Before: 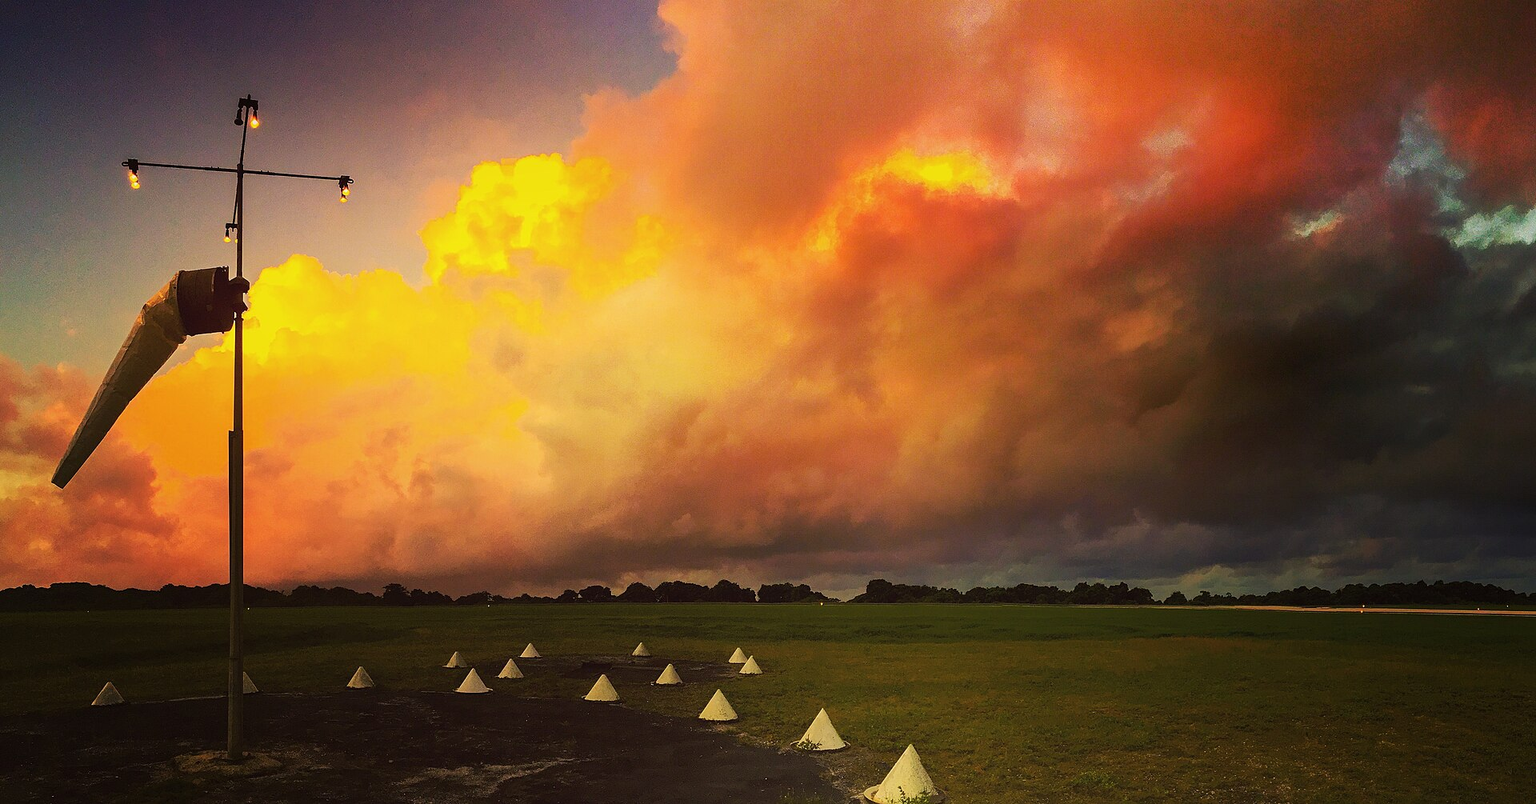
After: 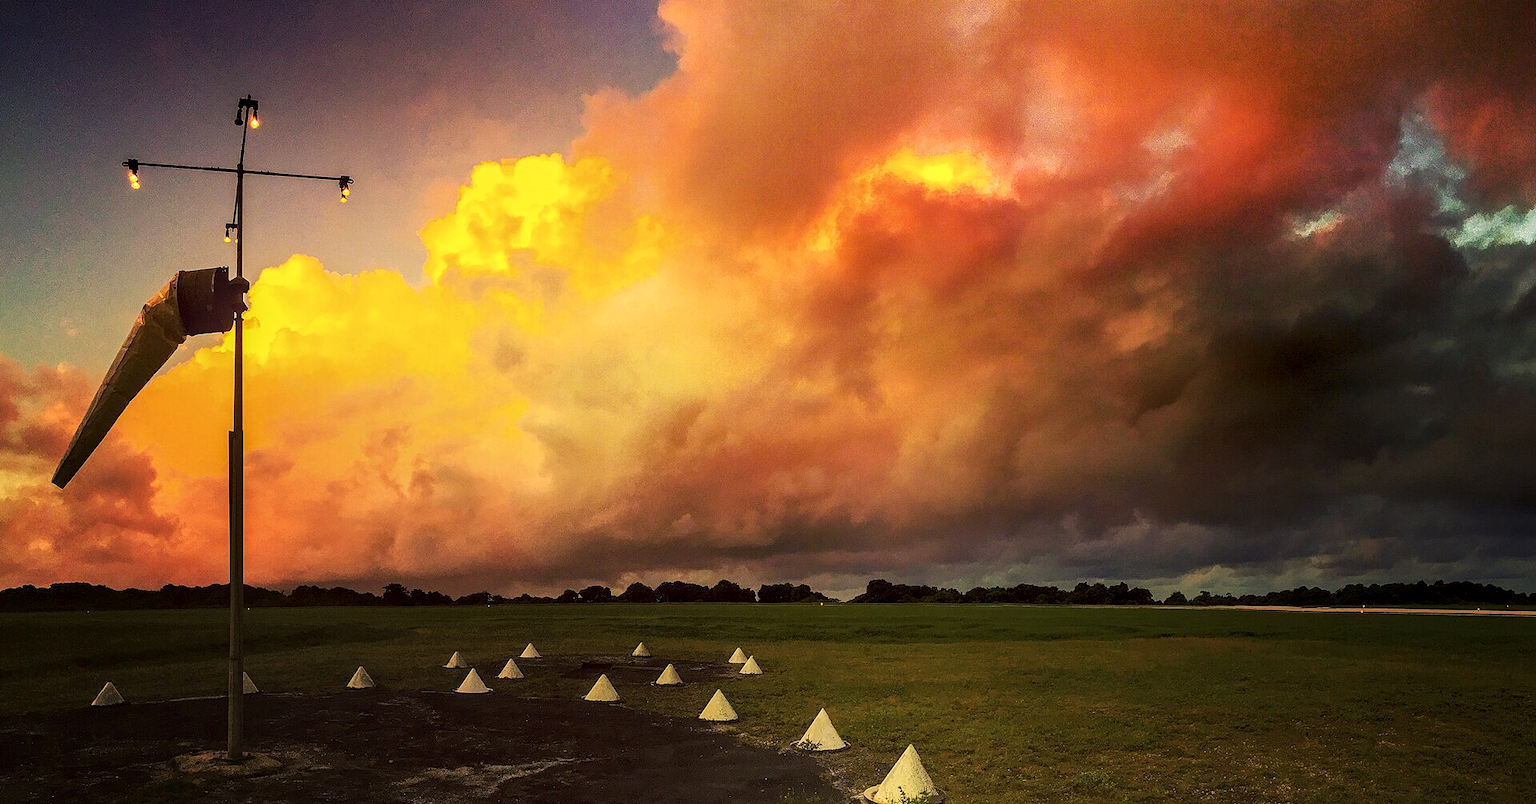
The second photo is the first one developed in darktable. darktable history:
local contrast: detail 142%
